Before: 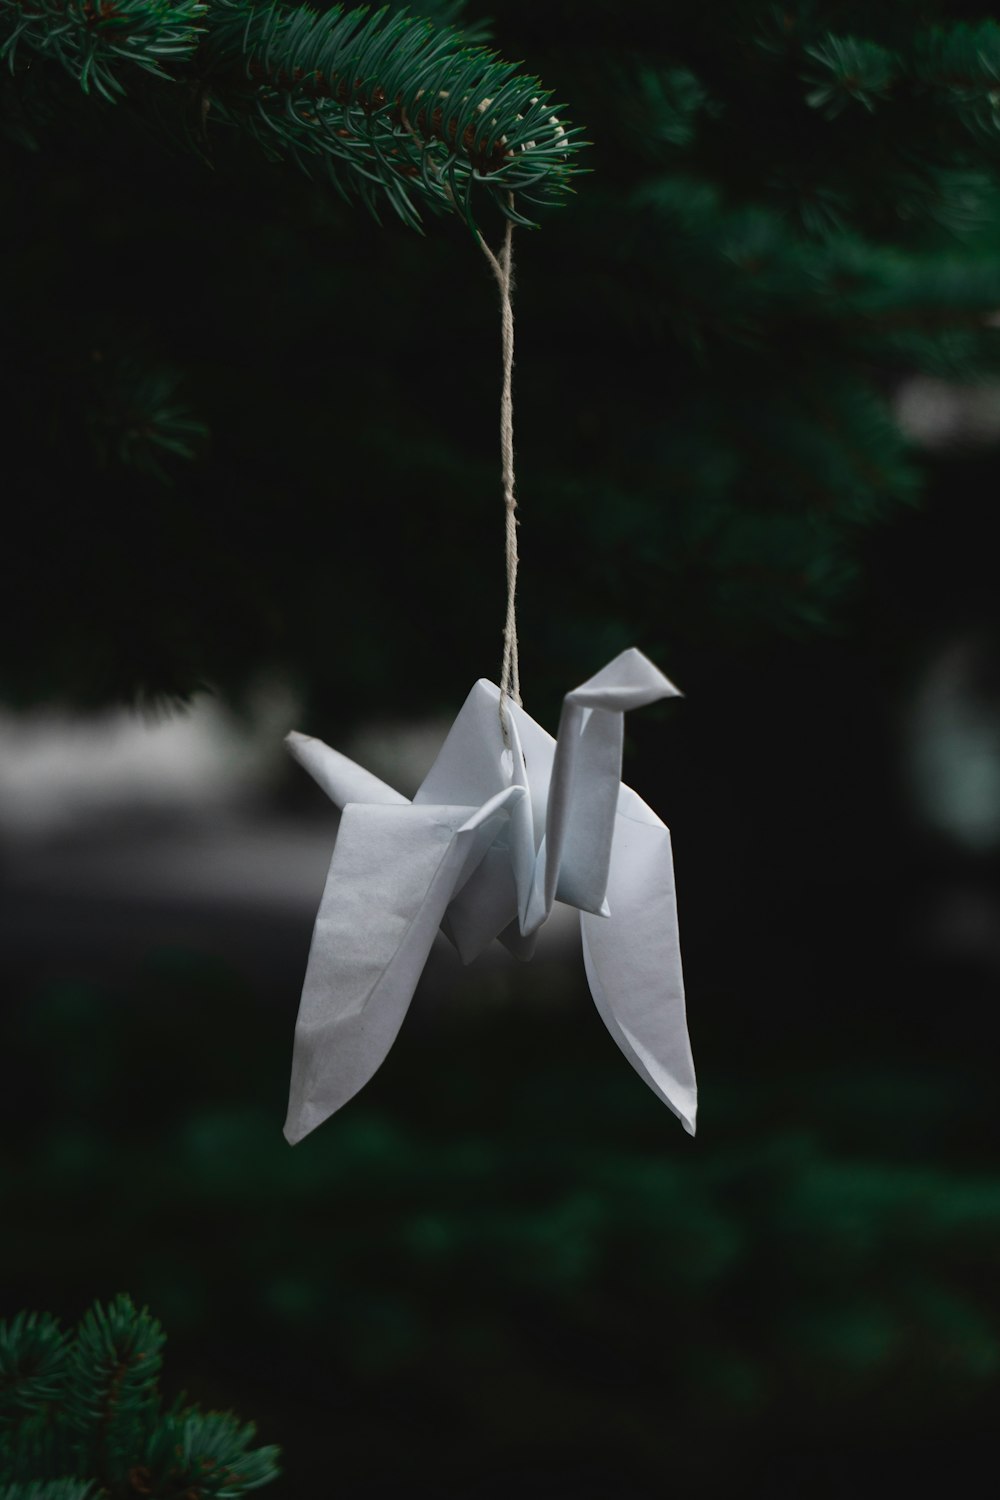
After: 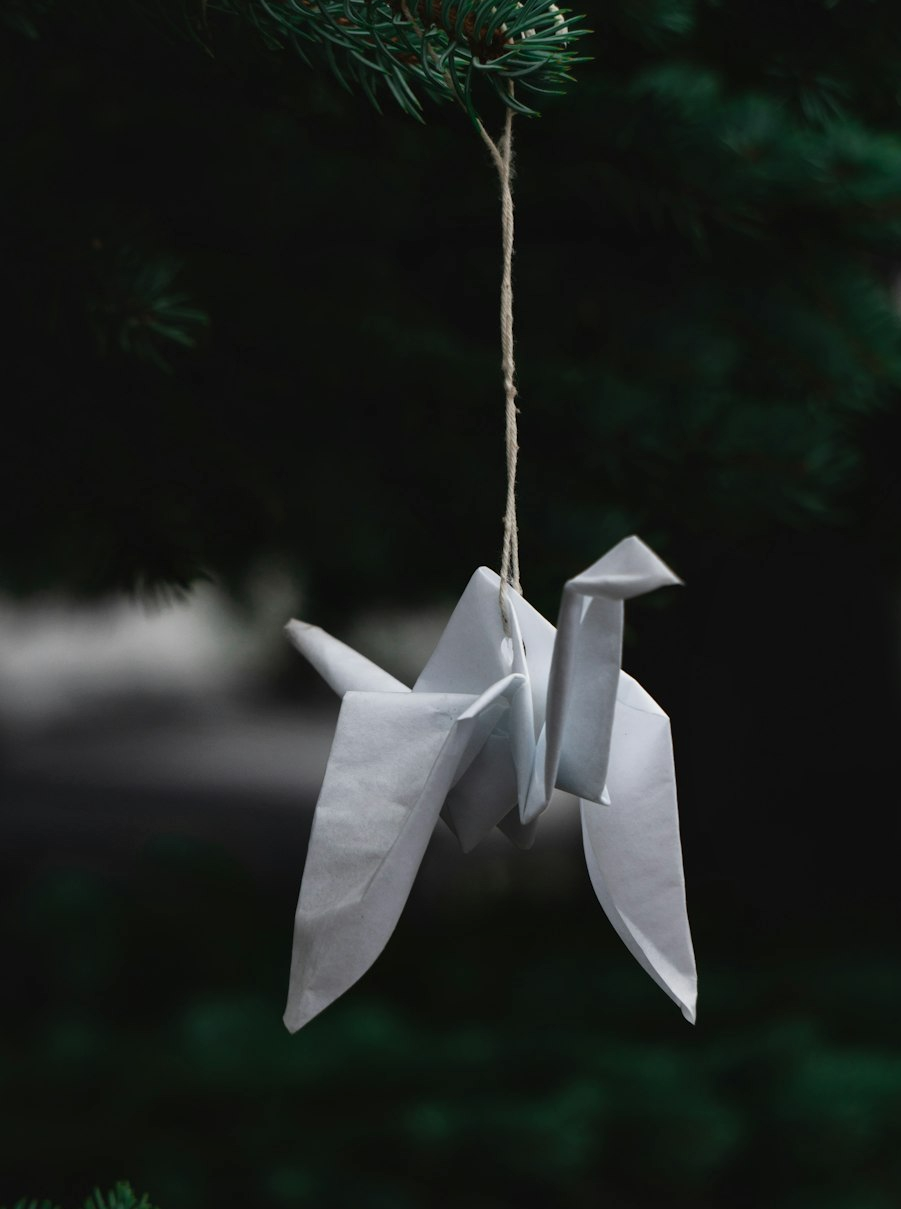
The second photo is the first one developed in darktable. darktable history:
crop: top 7.48%, right 9.813%, bottom 11.919%
local contrast: mode bilateral grid, contrast 20, coarseness 50, detail 120%, midtone range 0.2
